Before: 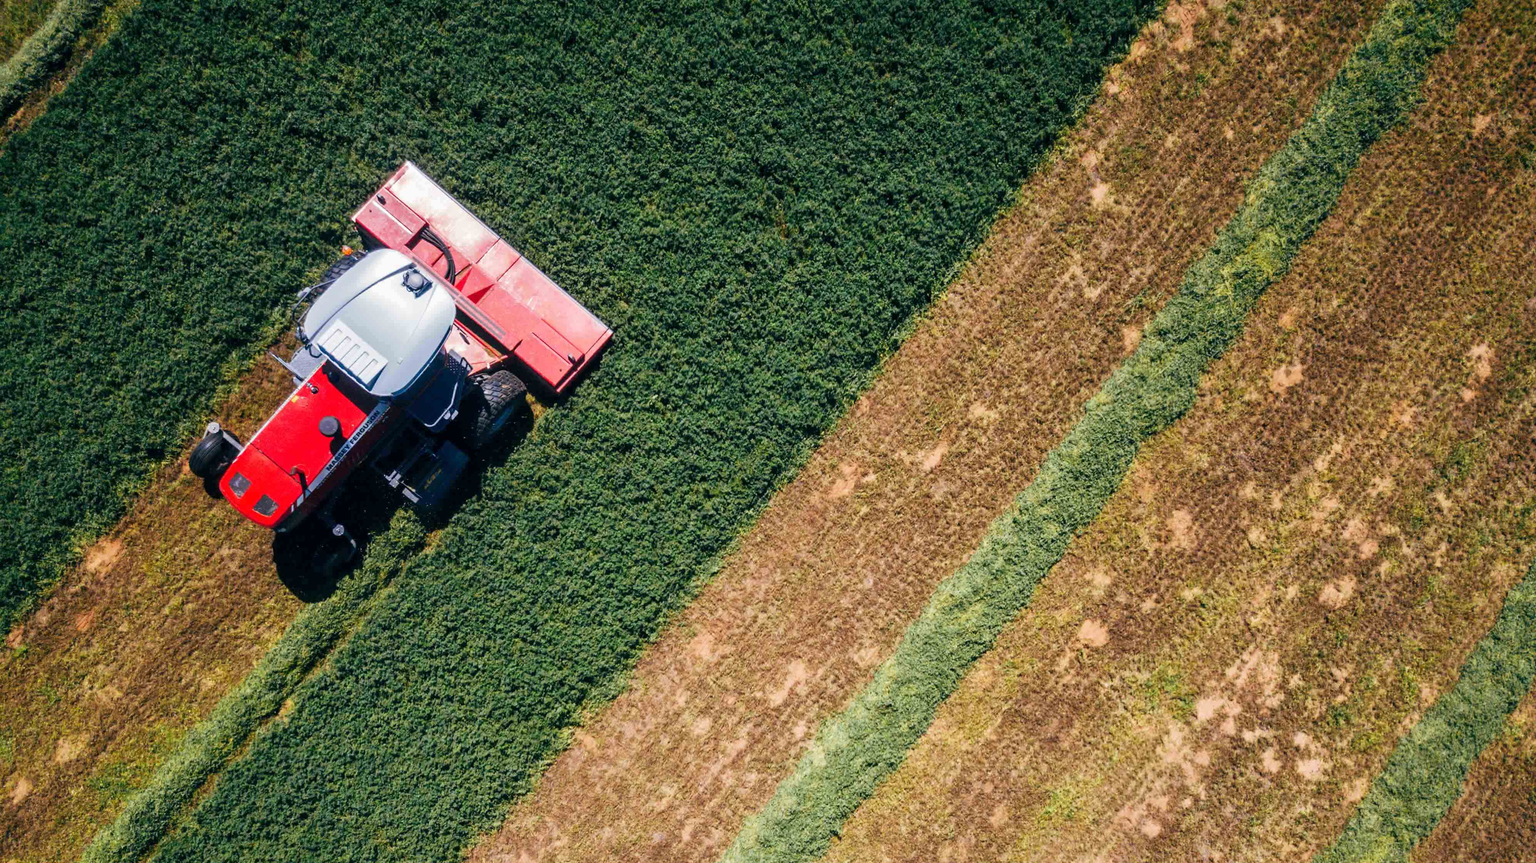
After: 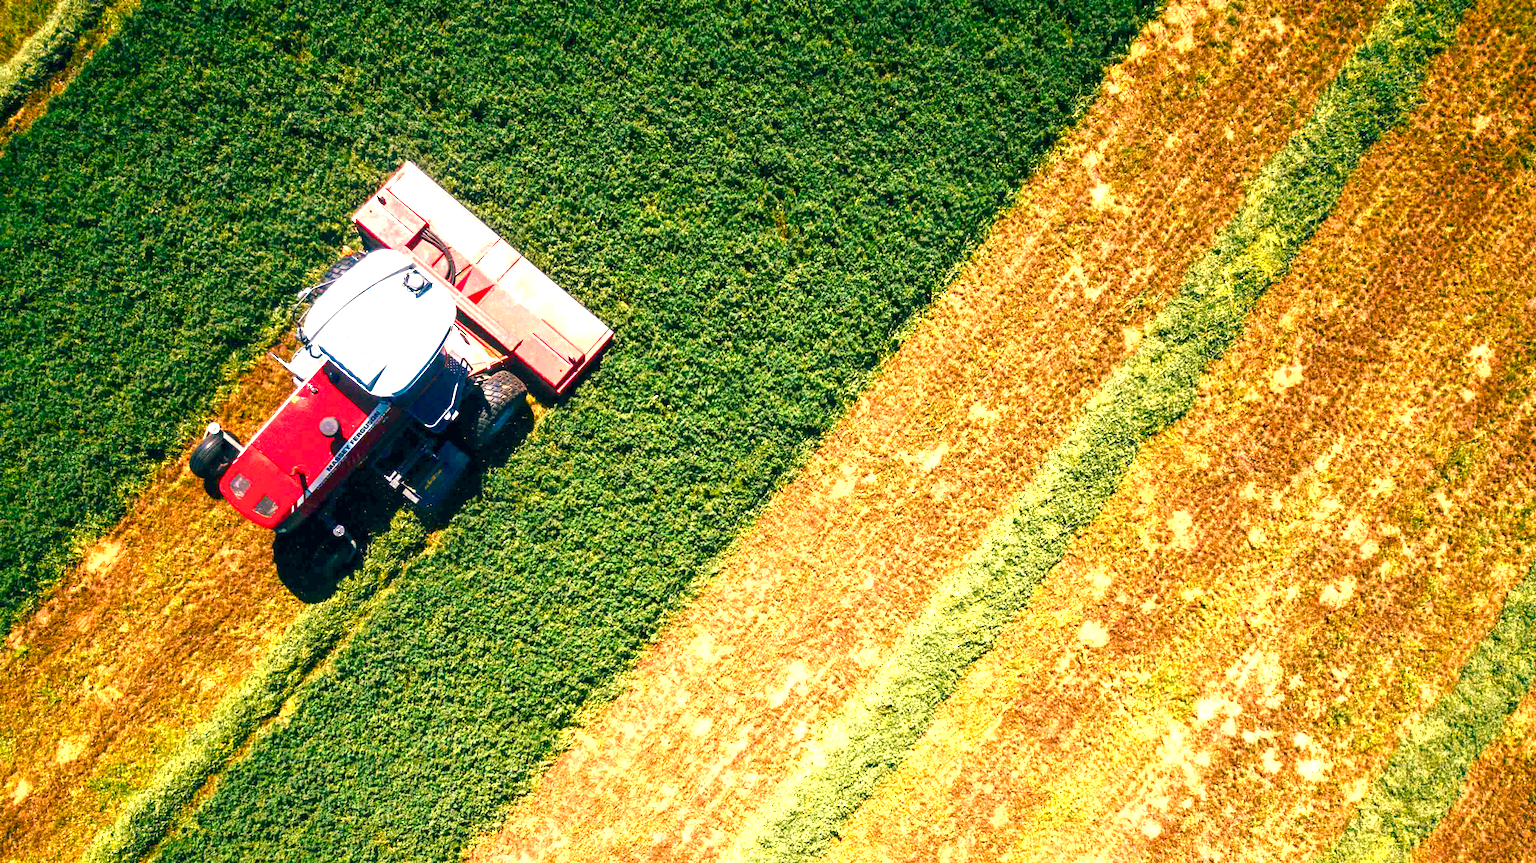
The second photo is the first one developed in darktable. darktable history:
exposure: exposure 0.781 EV, compensate highlight preservation false
white balance: red 1.123, blue 0.83
color balance rgb: linear chroma grading › shadows -2.2%, linear chroma grading › highlights -15%, linear chroma grading › global chroma -10%, linear chroma grading › mid-tones -10%, perceptual saturation grading › global saturation 45%, perceptual saturation grading › highlights -50%, perceptual saturation grading › shadows 30%, perceptual brilliance grading › global brilliance 18%, global vibrance 45%
